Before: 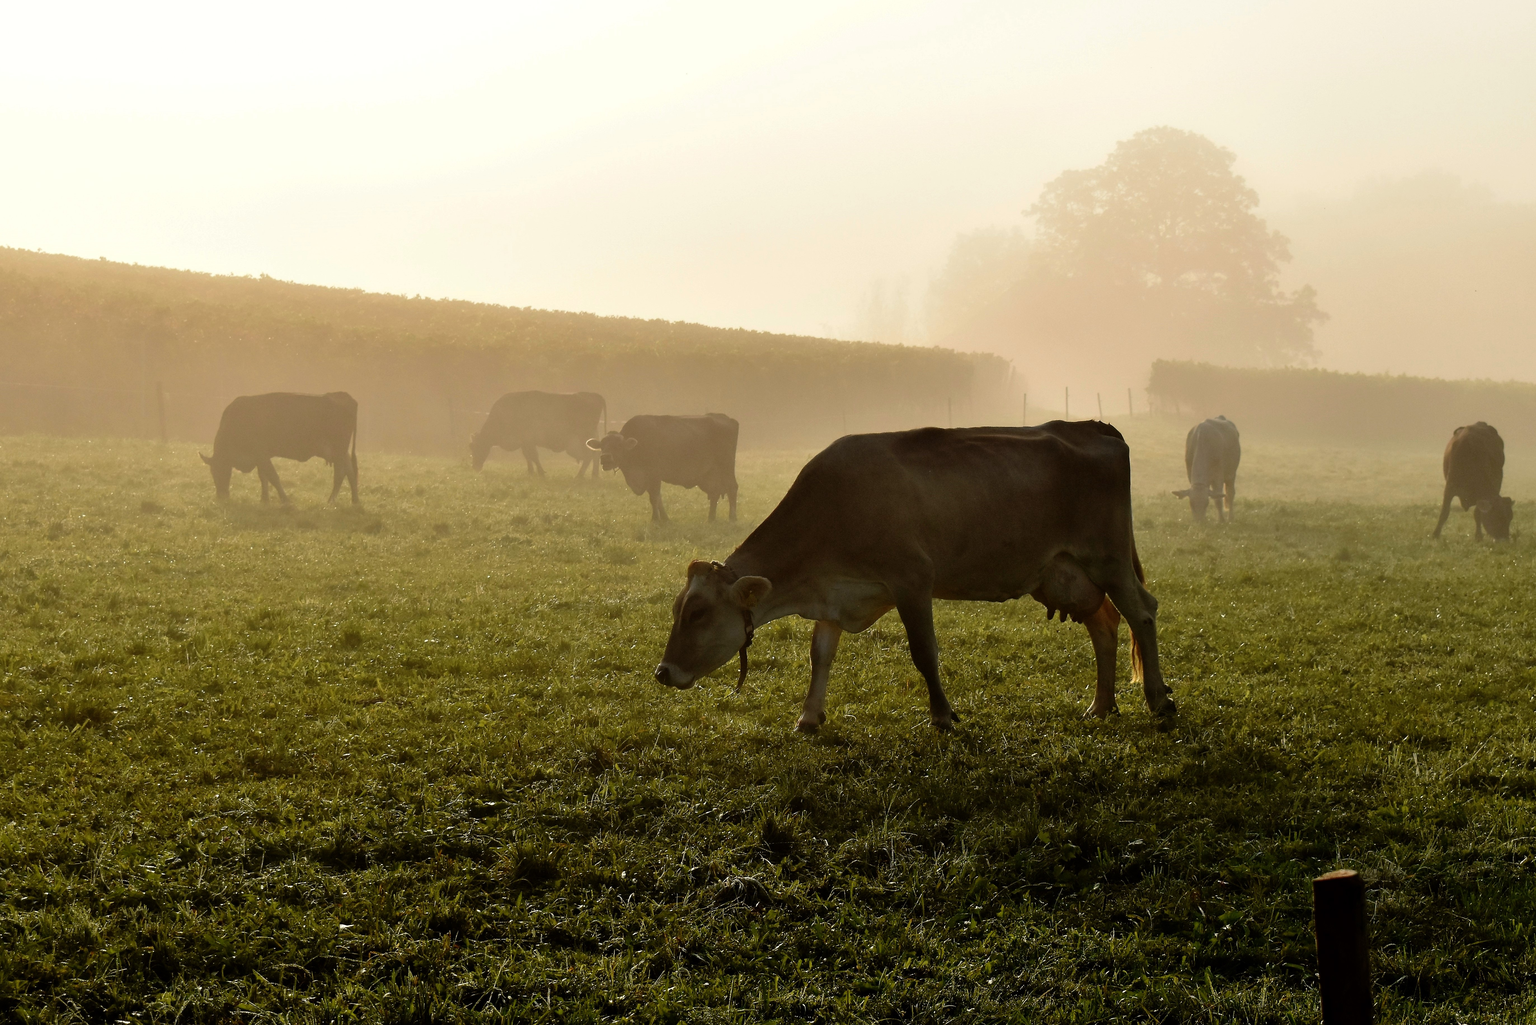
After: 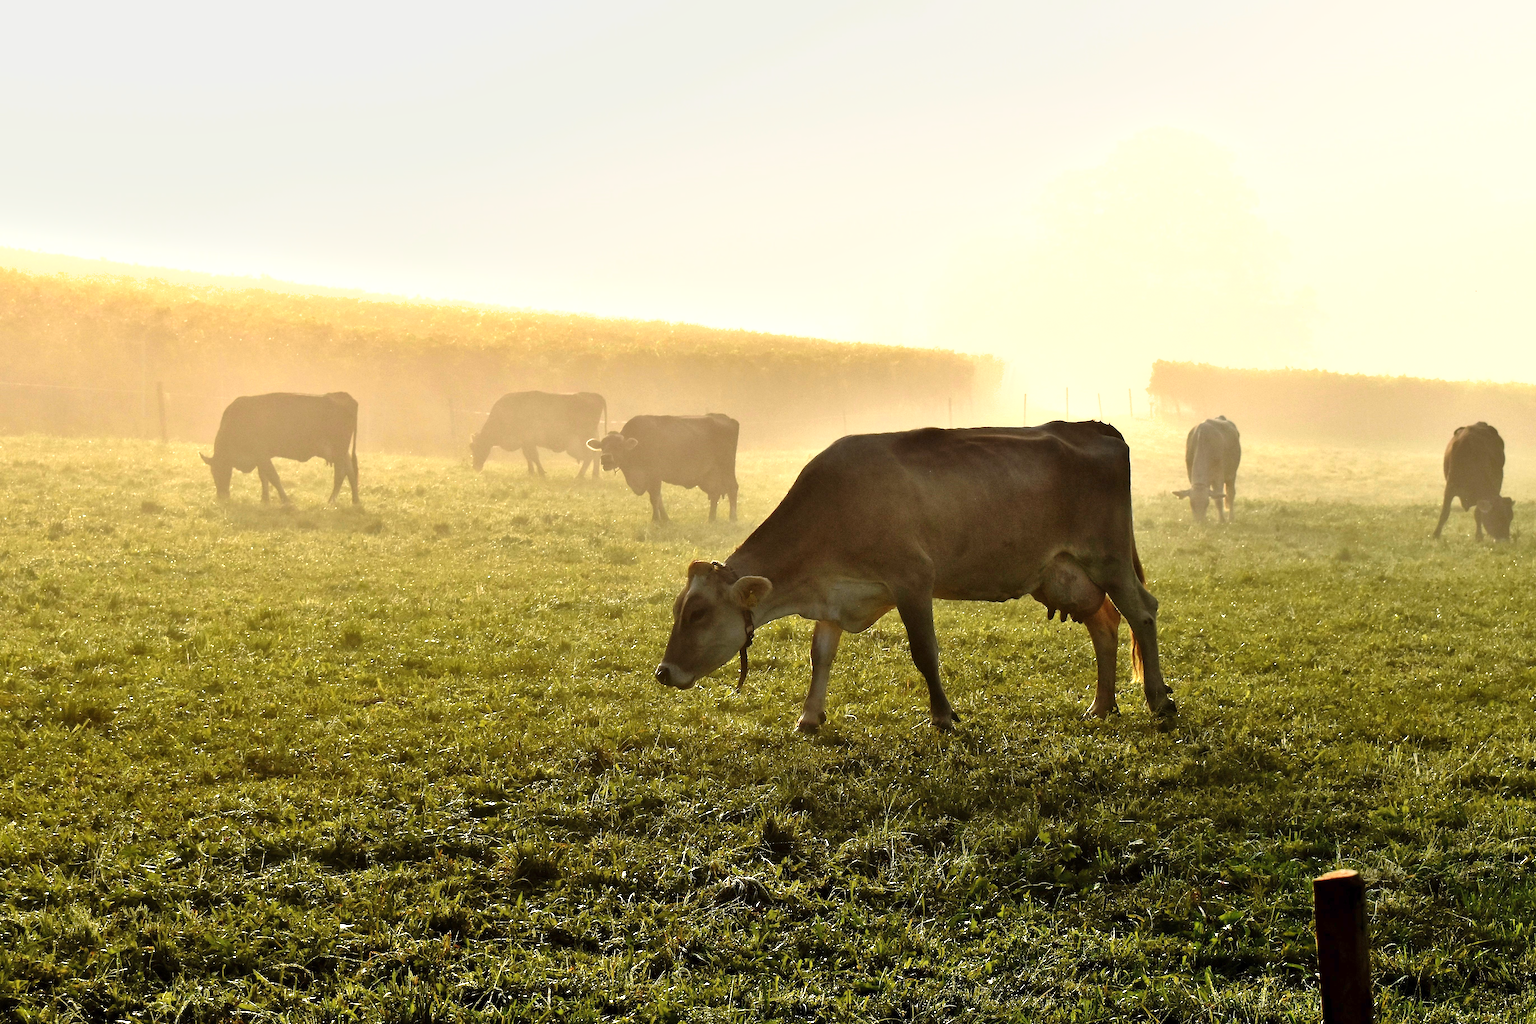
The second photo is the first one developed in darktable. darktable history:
shadows and highlights: shadows 49, highlights -41, soften with gaussian
exposure: exposure 1.15 EV, compensate highlight preservation false
